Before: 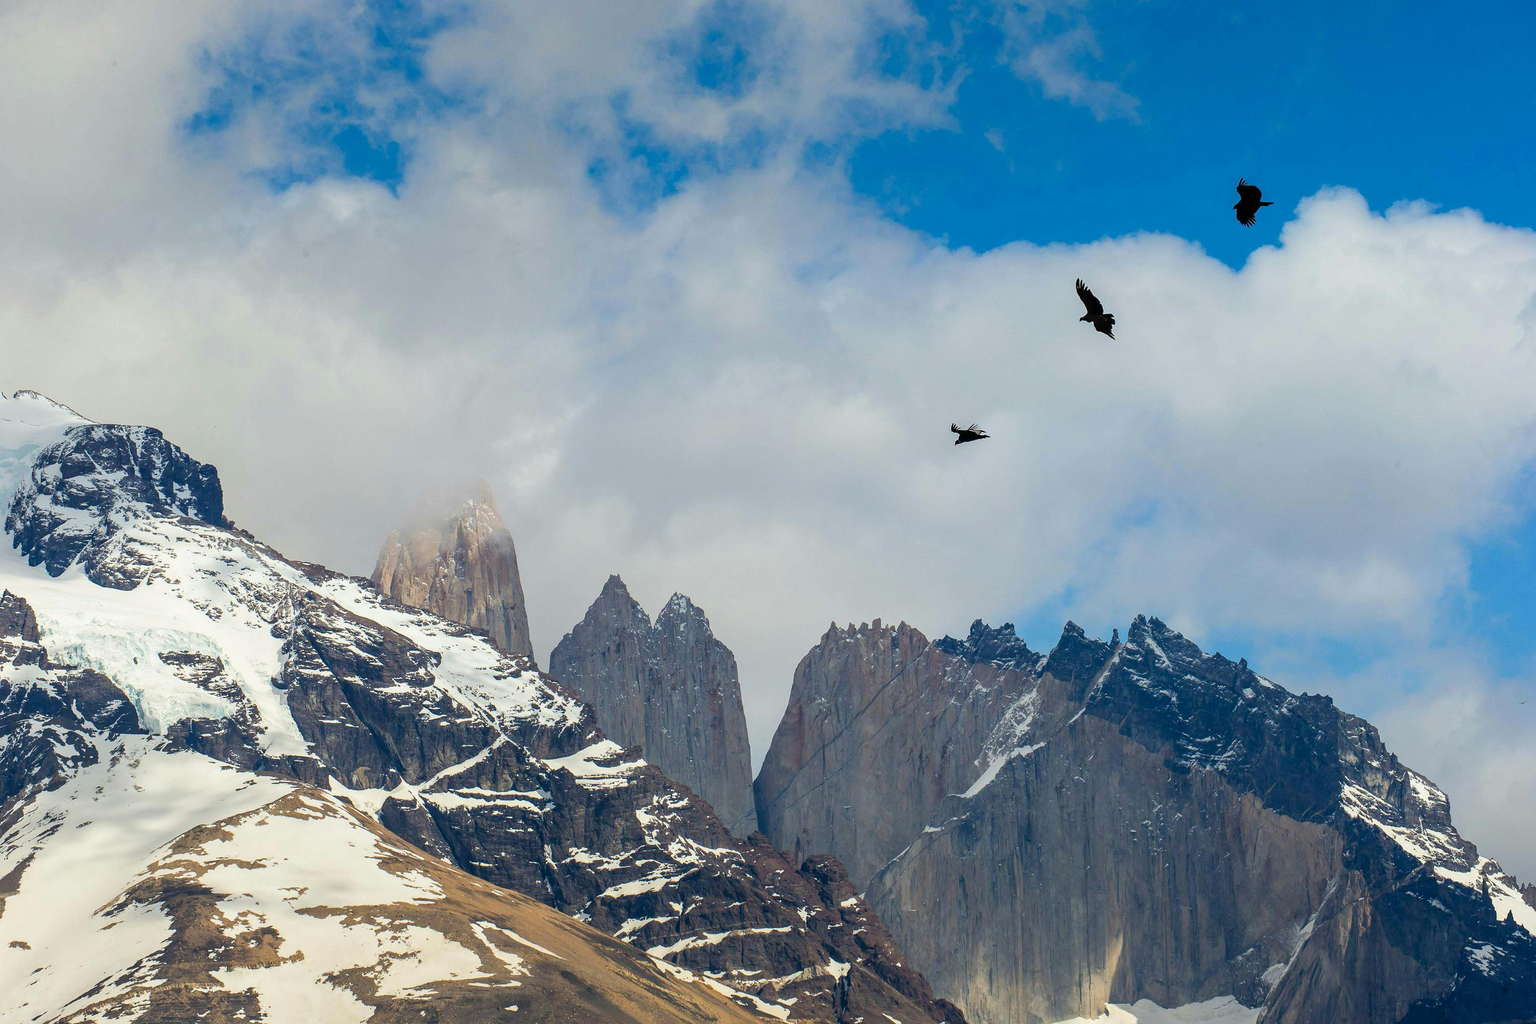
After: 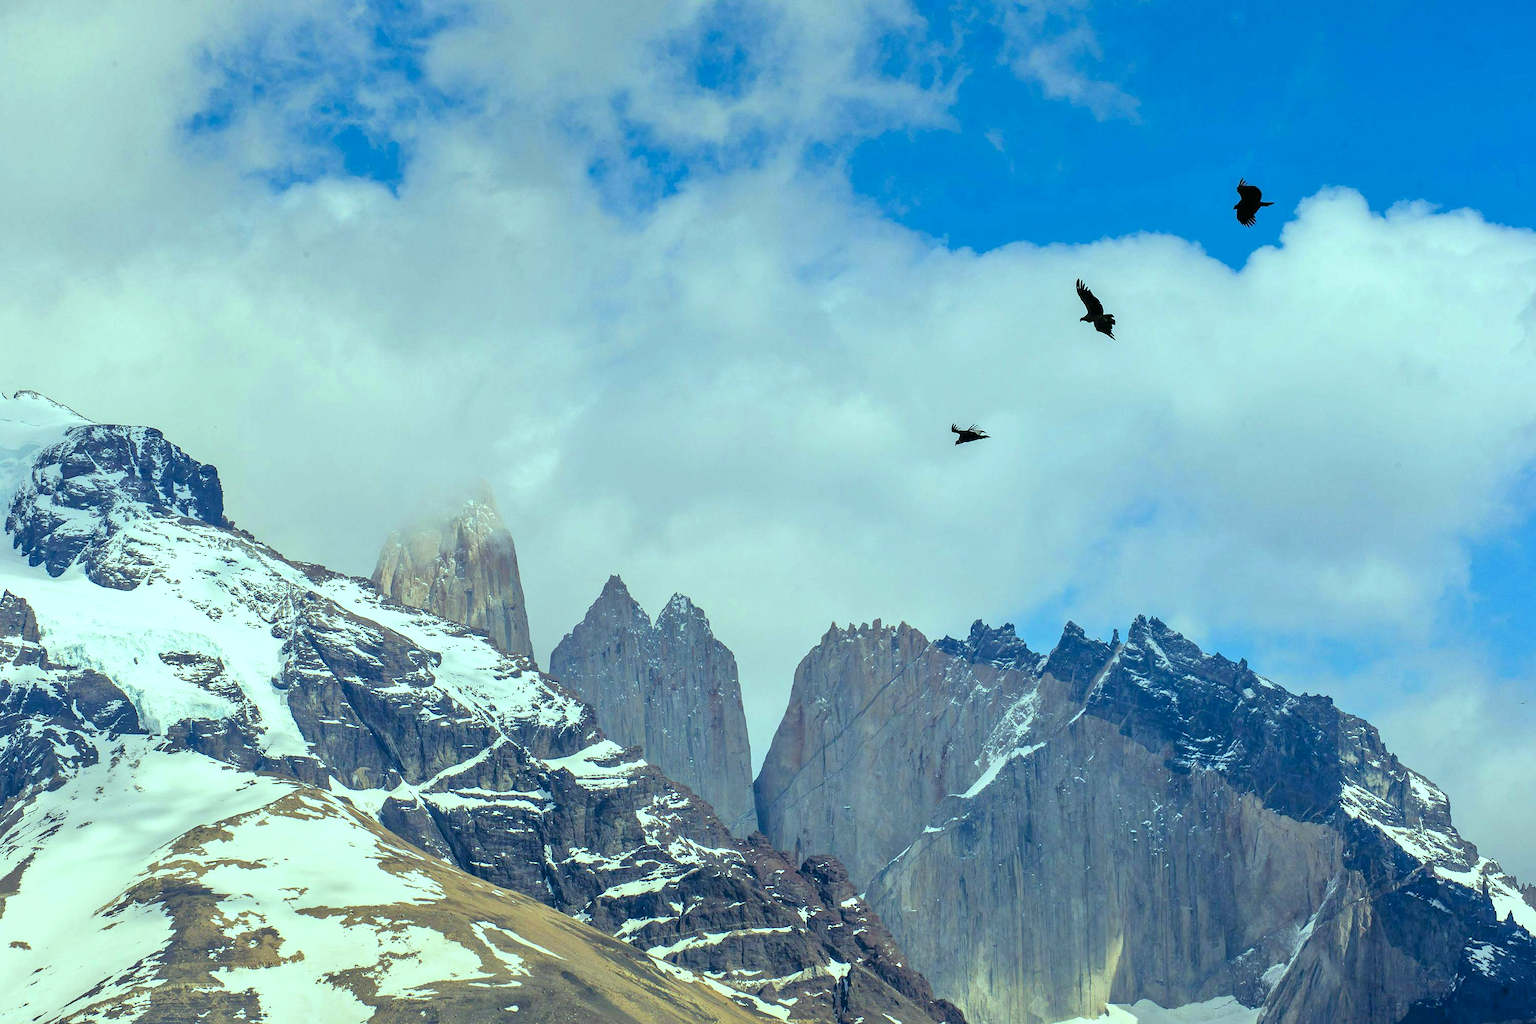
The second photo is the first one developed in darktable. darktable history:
tone equalizer: -8 EV 0.001 EV, -7 EV -0.004 EV, -6 EV 0.009 EV, -5 EV 0.032 EV, -4 EV 0.276 EV, -3 EV 0.644 EV, -2 EV 0.584 EV, -1 EV 0.187 EV, +0 EV 0.024 EV
color balance: mode lift, gamma, gain (sRGB), lift [0.997, 0.979, 1.021, 1.011], gamma [1, 1.084, 0.916, 0.998], gain [1, 0.87, 1.13, 1.101], contrast 4.55%, contrast fulcrum 38.24%, output saturation 104.09%
